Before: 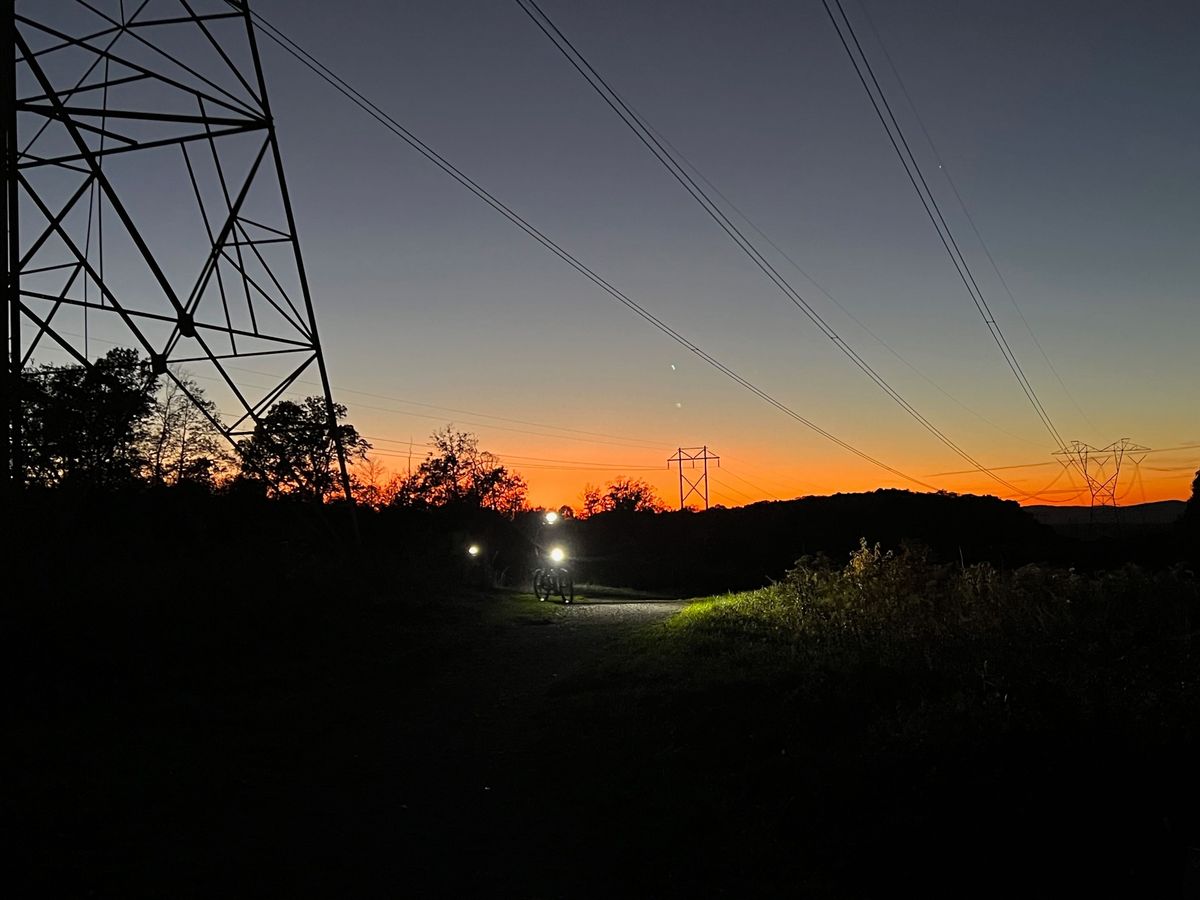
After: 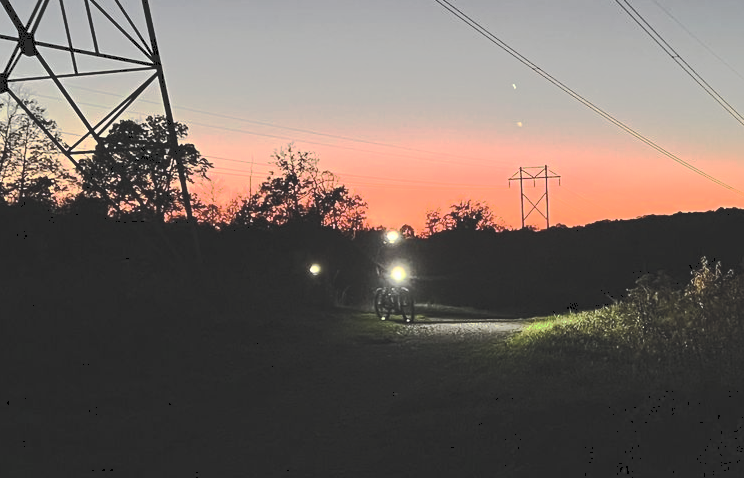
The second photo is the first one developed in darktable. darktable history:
crop: left 13.312%, top 31.28%, right 24.627%, bottom 15.582%
tone curve: curves: ch0 [(0, 0) (0.003, 0.149) (0.011, 0.152) (0.025, 0.154) (0.044, 0.164) (0.069, 0.179) (0.1, 0.194) (0.136, 0.211) (0.177, 0.232) (0.224, 0.258) (0.277, 0.289) (0.335, 0.326) (0.399, 0.371) (0.468, 0.438) (0.543, 0.504) (0.623, 0.569) (0.709, 0.642) (0.801, 0.716) (0.898, 0.775) (1, 1)], preserve colors none
contrast brightness saturation: contrast 0.43, brightness 0.56, saturation -0.19
